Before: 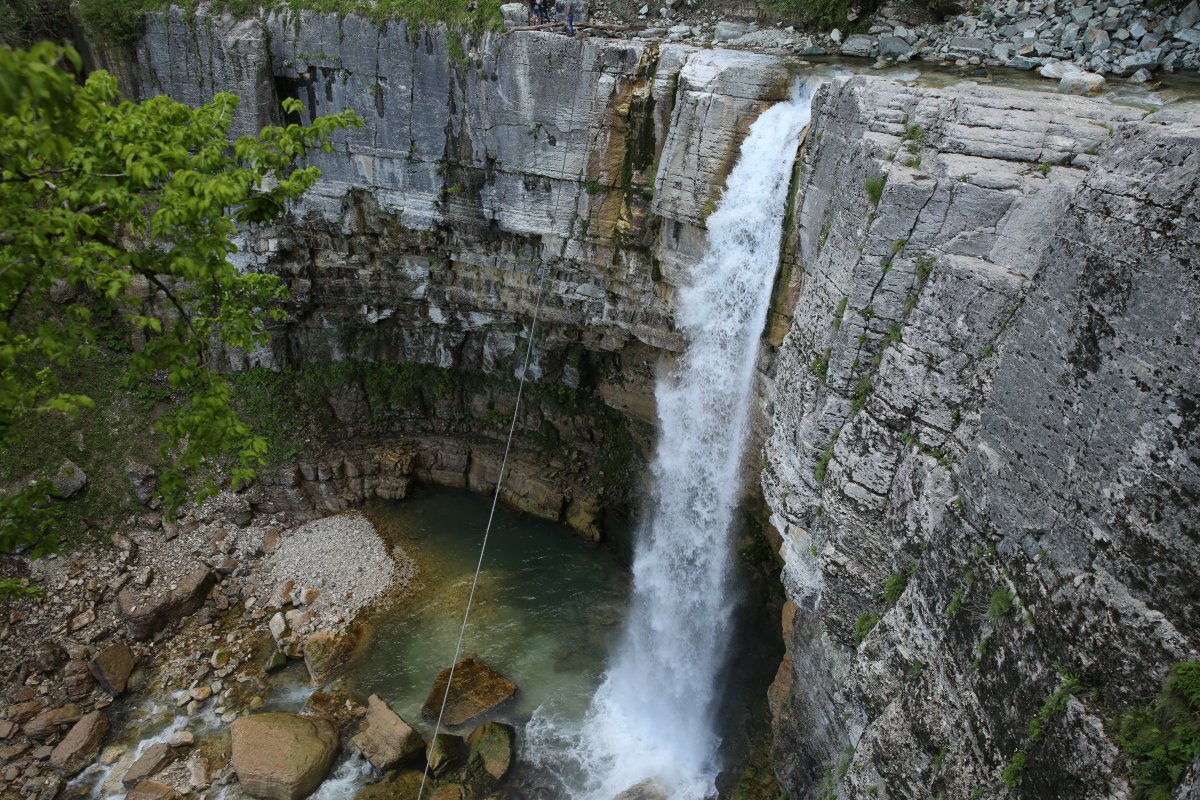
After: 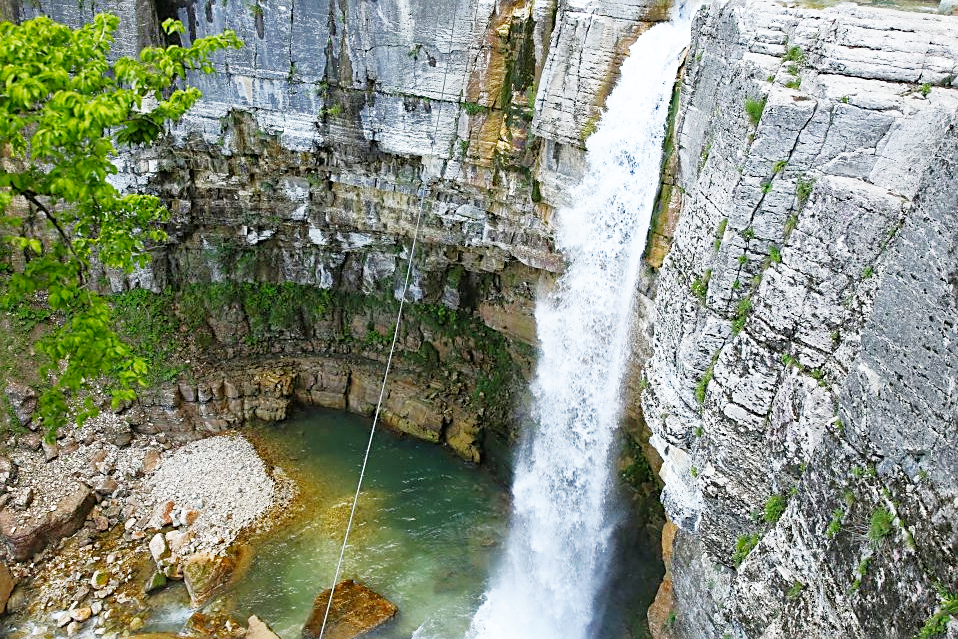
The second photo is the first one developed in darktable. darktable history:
crop and rotate: left 10.071%, top 10.071%, right 10.02%, bottom 10.02%
base curve: curves: ch0 [(0, 0) (0.007, 0.004) (0.027, 0.03) (0.046, 0.07) (0.207, 0.54) (0.442, 0.872) (0.673, 0.972) (1, 1)], preserve colors none
sharpen: on, module defaults
rgb curve: curves: ch0 [(0, 0) (0.072, 0.166) (0.217, 0.293) (0.414, 0.42) (1, 1)], compensate middle gray true, preserve colors basic power
